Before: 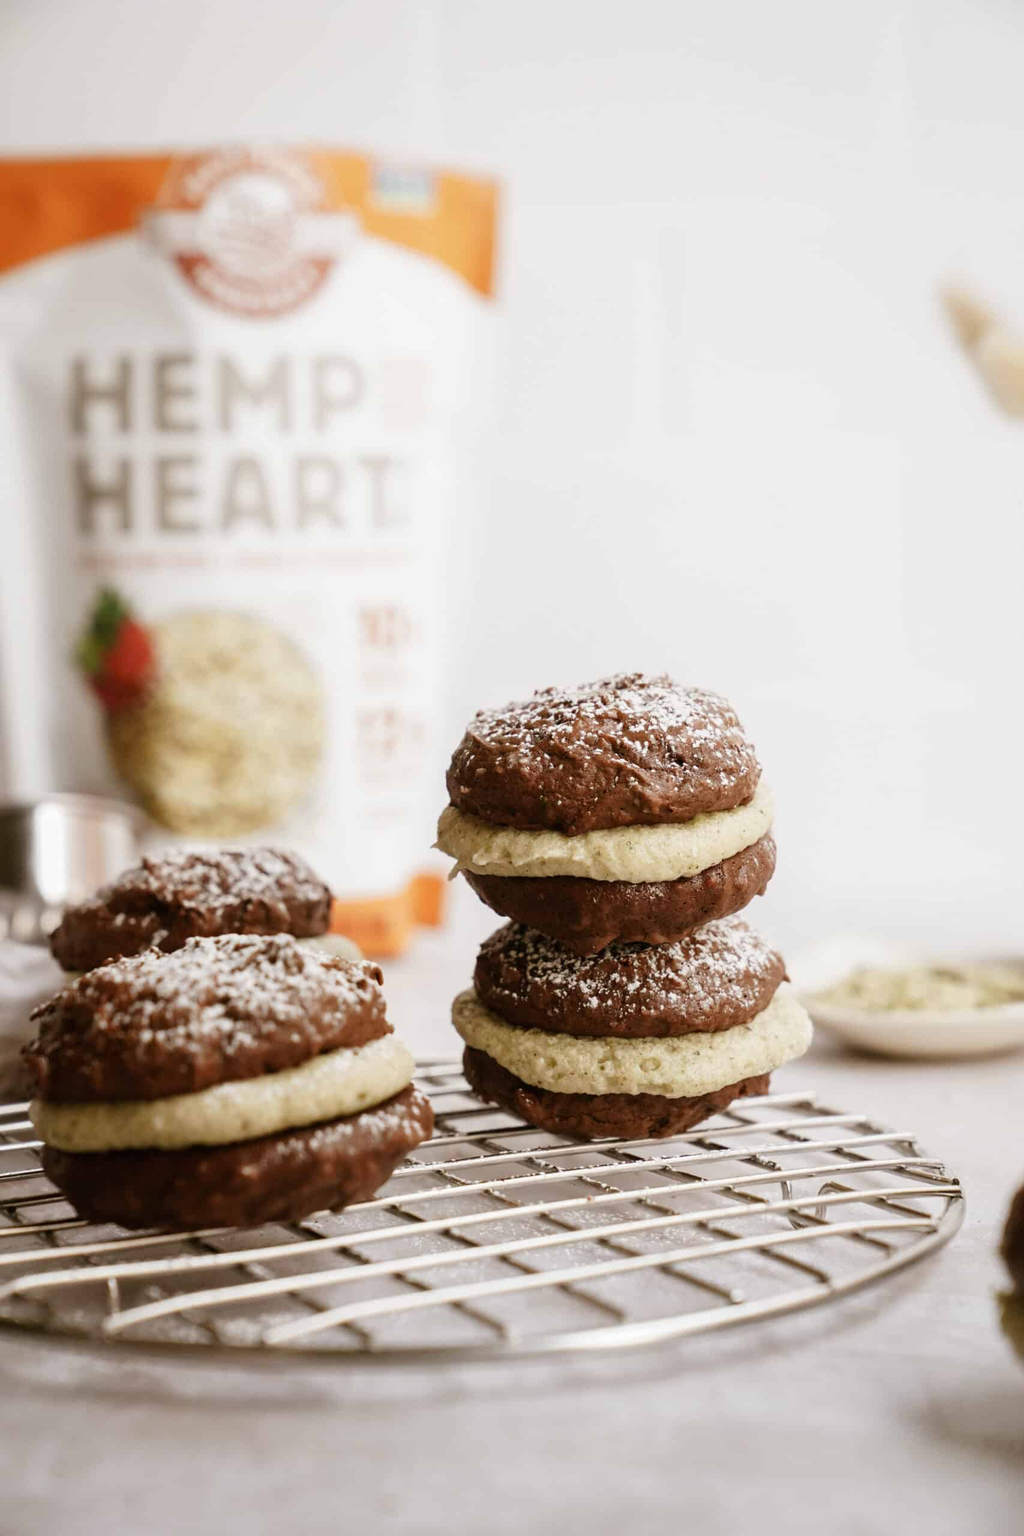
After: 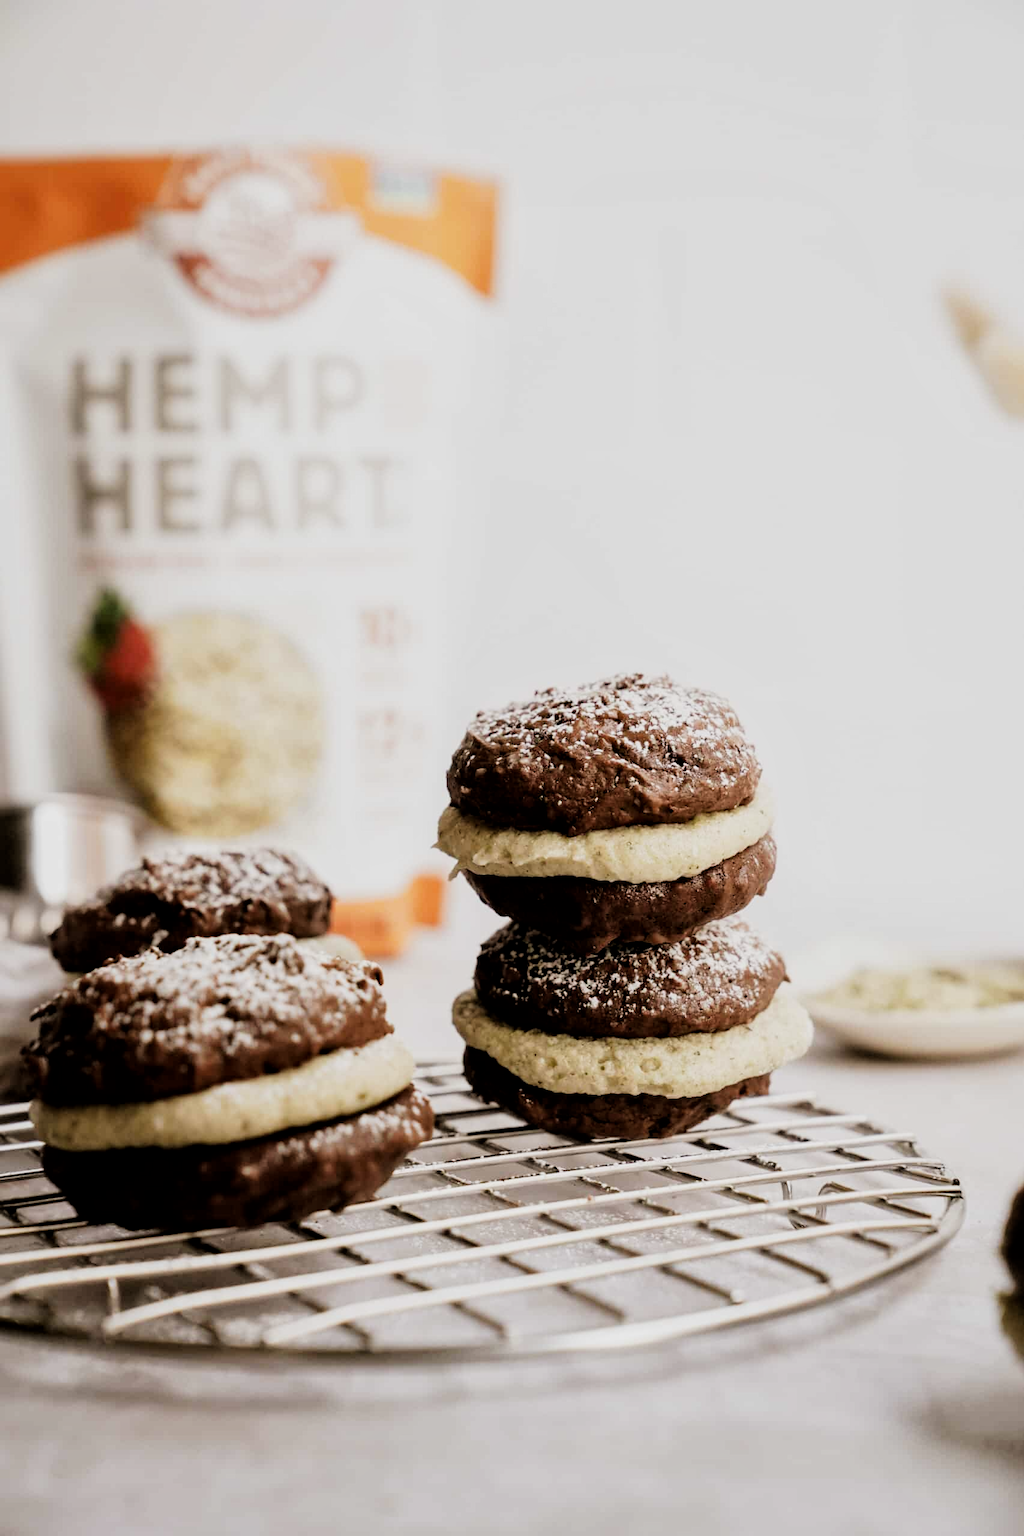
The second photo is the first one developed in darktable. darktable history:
filmic rgb: black relative exposure -5.1 EV, white relative exposure 3.98 EV, hardness 2.88, contrast 1.3, highlights saturation mix -30.92%
local contrast: mode bilateral grid, contrast 20, coarseness 50, detail 120%, midtone range 0.2
